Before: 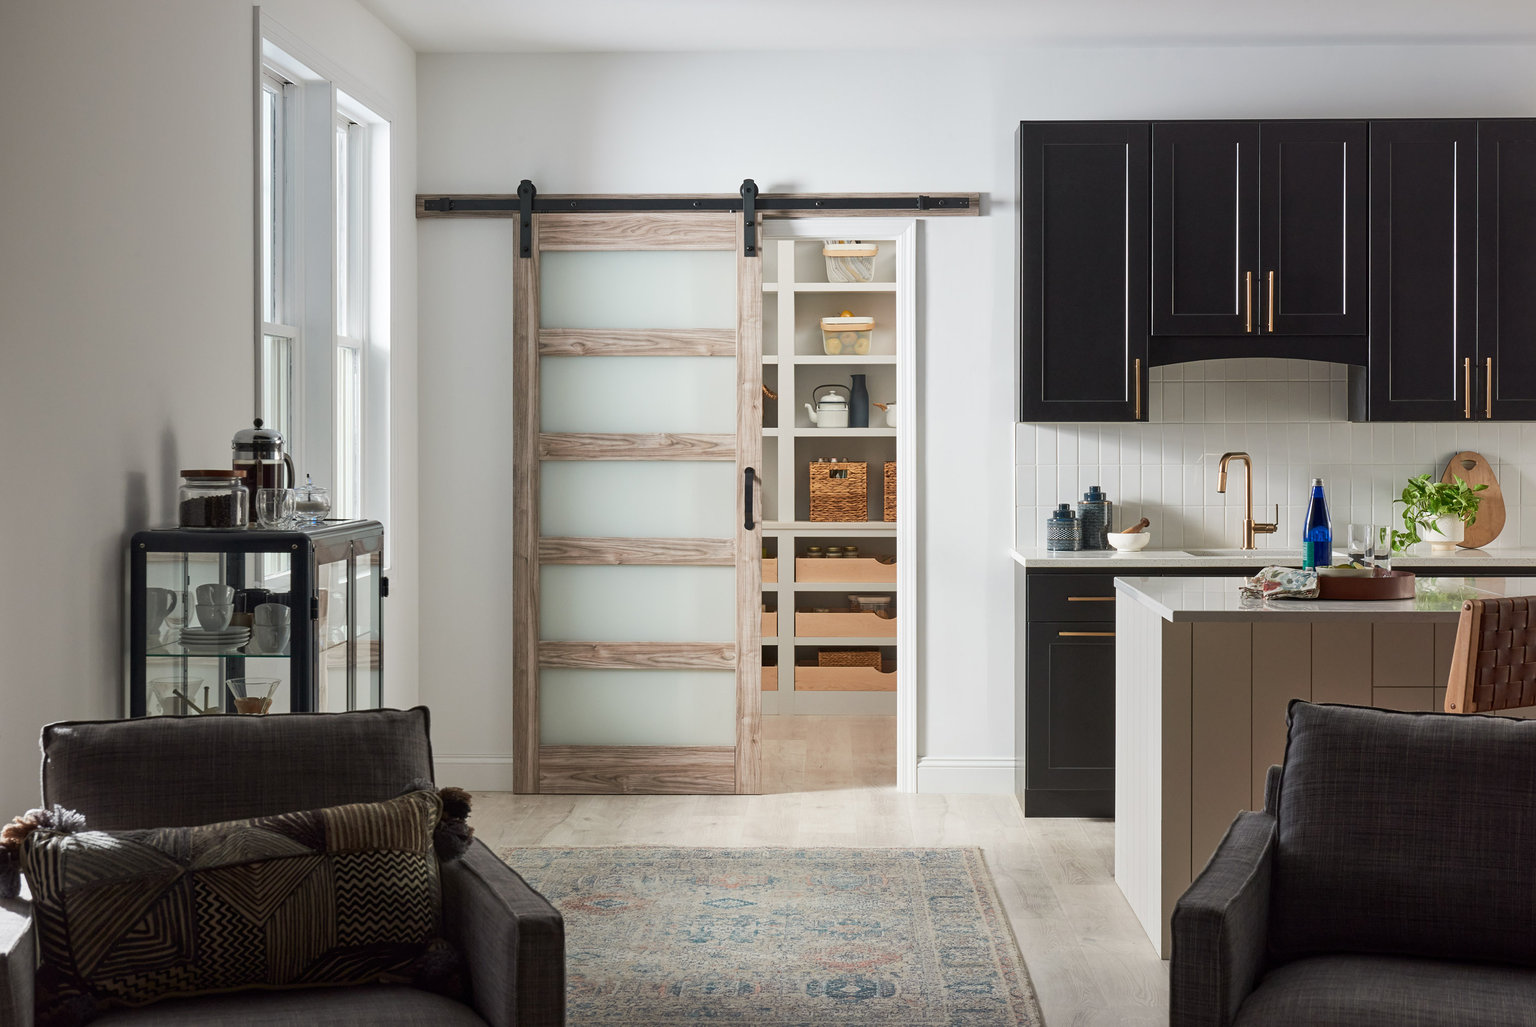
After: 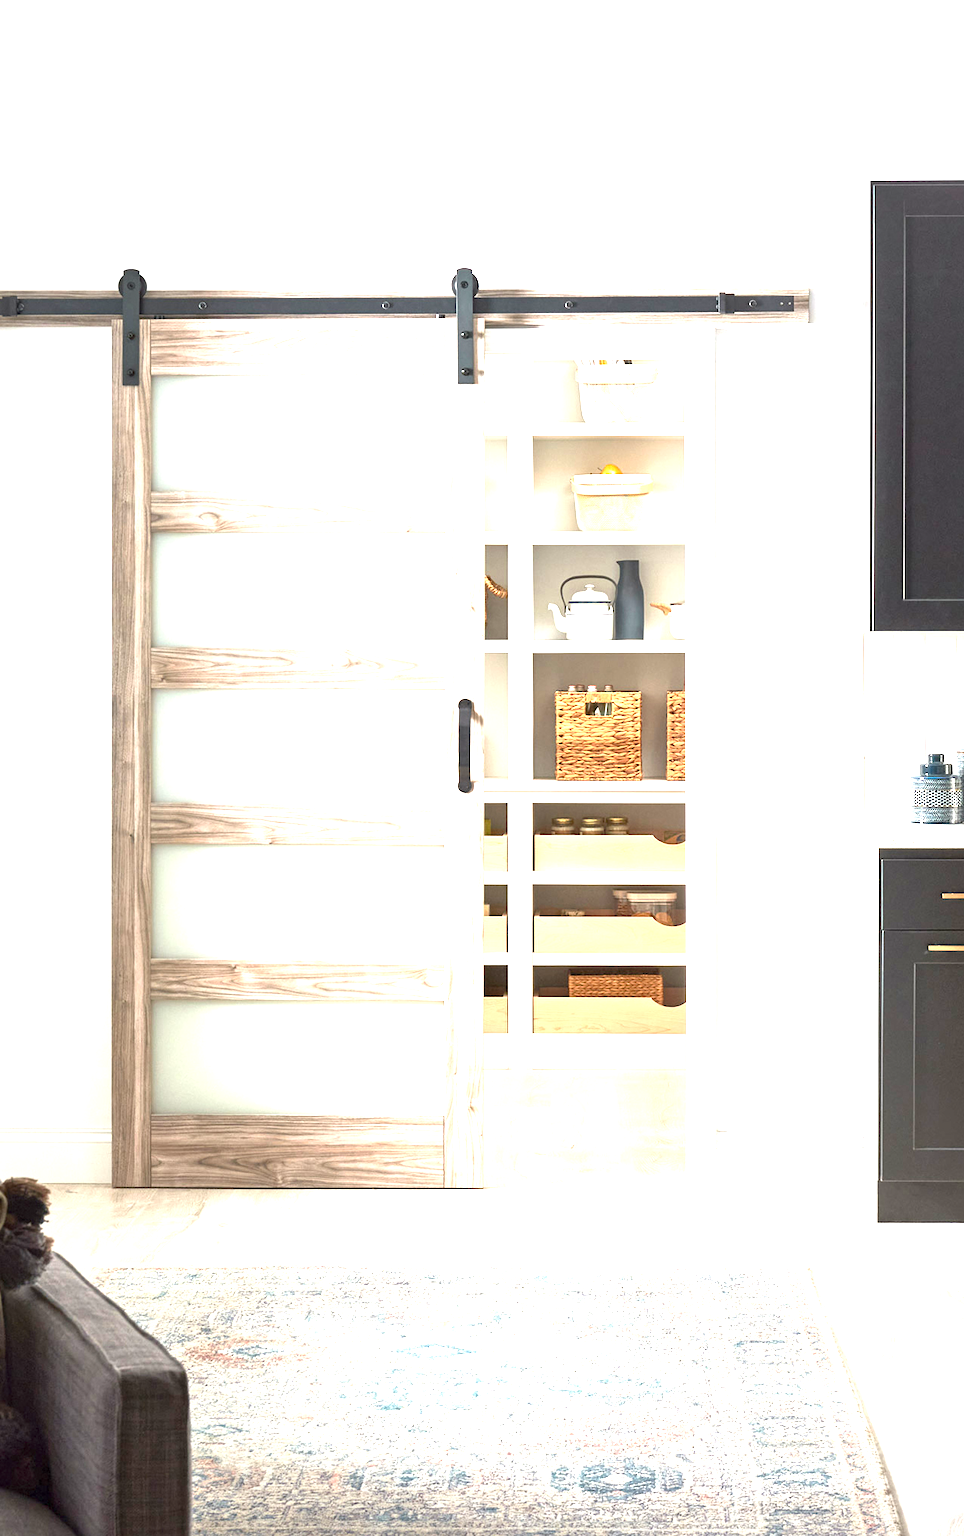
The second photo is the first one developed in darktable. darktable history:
exposure: exposure 1.991 EV, compensate exposure bias true, compensate highlight preservation false
crop: left 28.548%, right 29.485%
